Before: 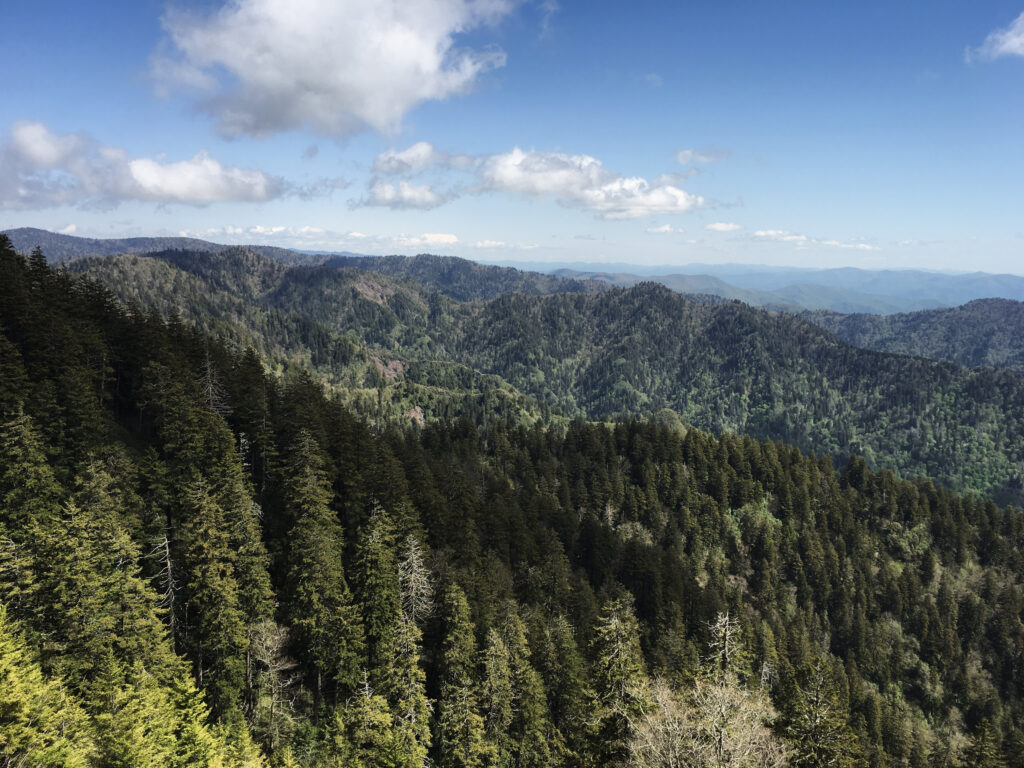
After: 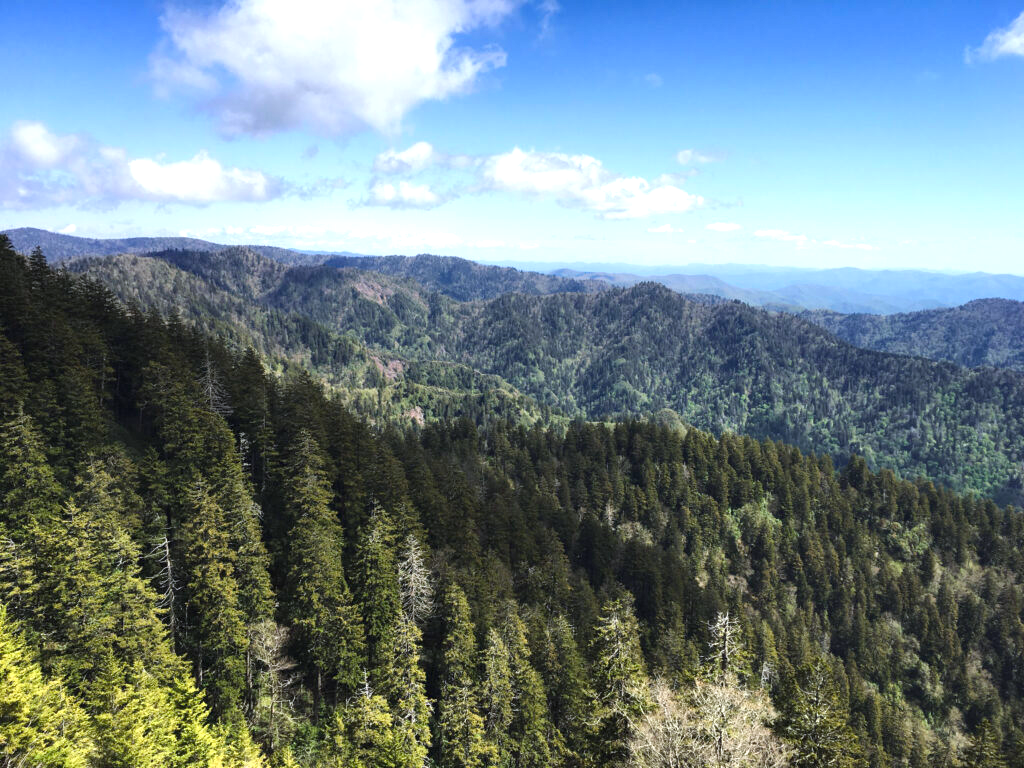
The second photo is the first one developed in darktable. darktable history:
exposure: black level correction 0, exposure 0.68 EV, compensate exposure bias true, compensate highlight preservation false
color balance rgb: linear chroma grading › shadows -8%, linear chroma grading › global chroma 10%, perceptual saturation grading › global saturation 2%, perceptual saturation grading › highlights -2%, perceptual saturation grading › mid-tones 4%, perceptual saturation grading › shadows 8%, perceptual brilliance grading › global brilliance 2%, perceptual brilliance grading › highlights -4%, global vibrance 16%, saturation formula JzAzBz (2021)
color calibration: illuminant as shot in camera, x 0.358, y 0.373, temperature 4628.91 K
